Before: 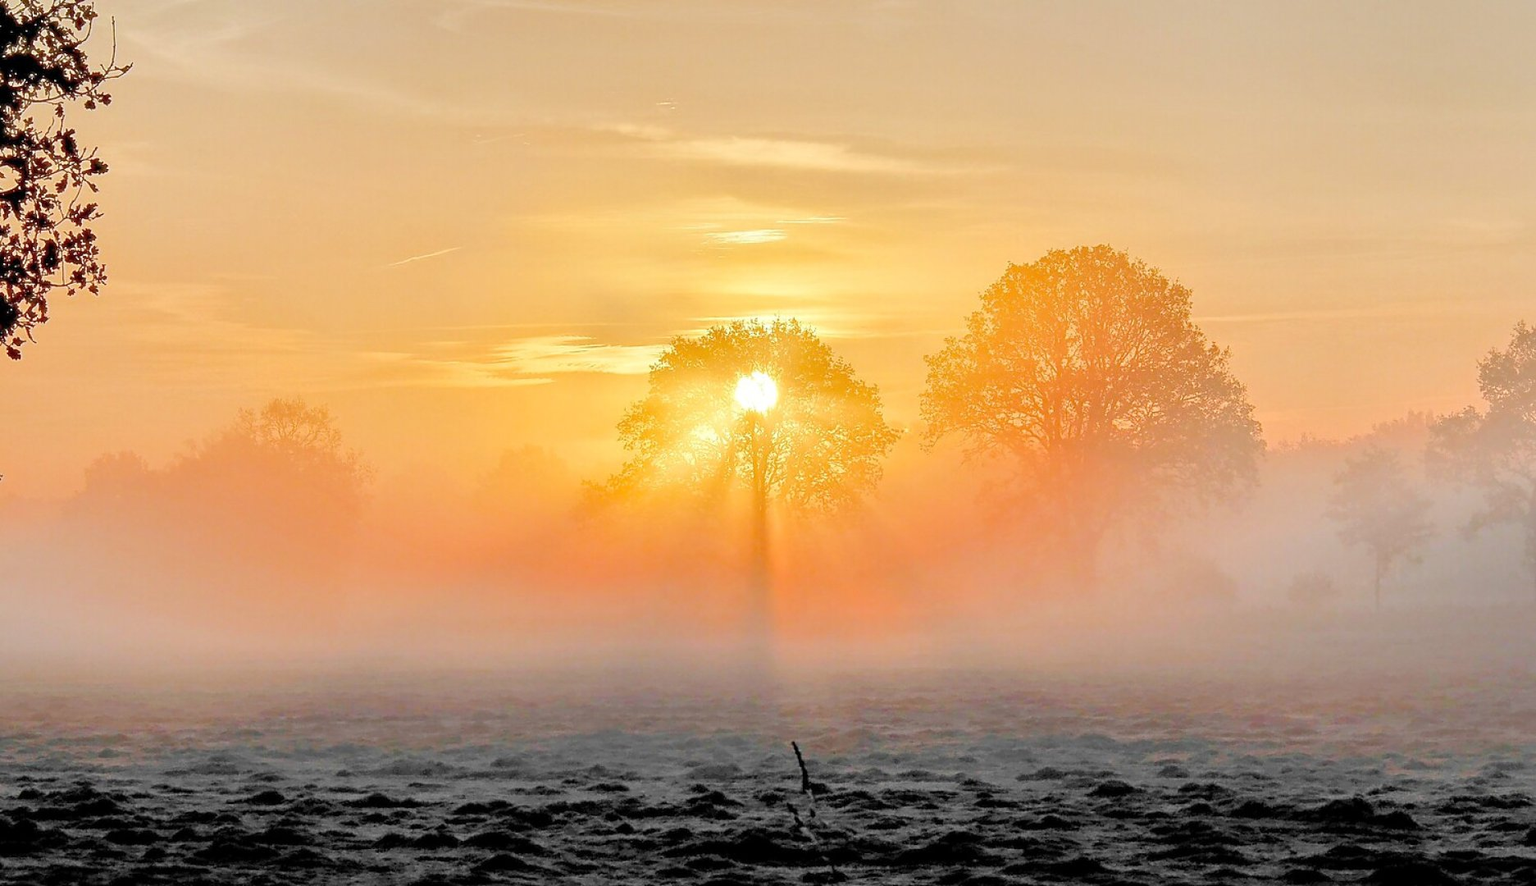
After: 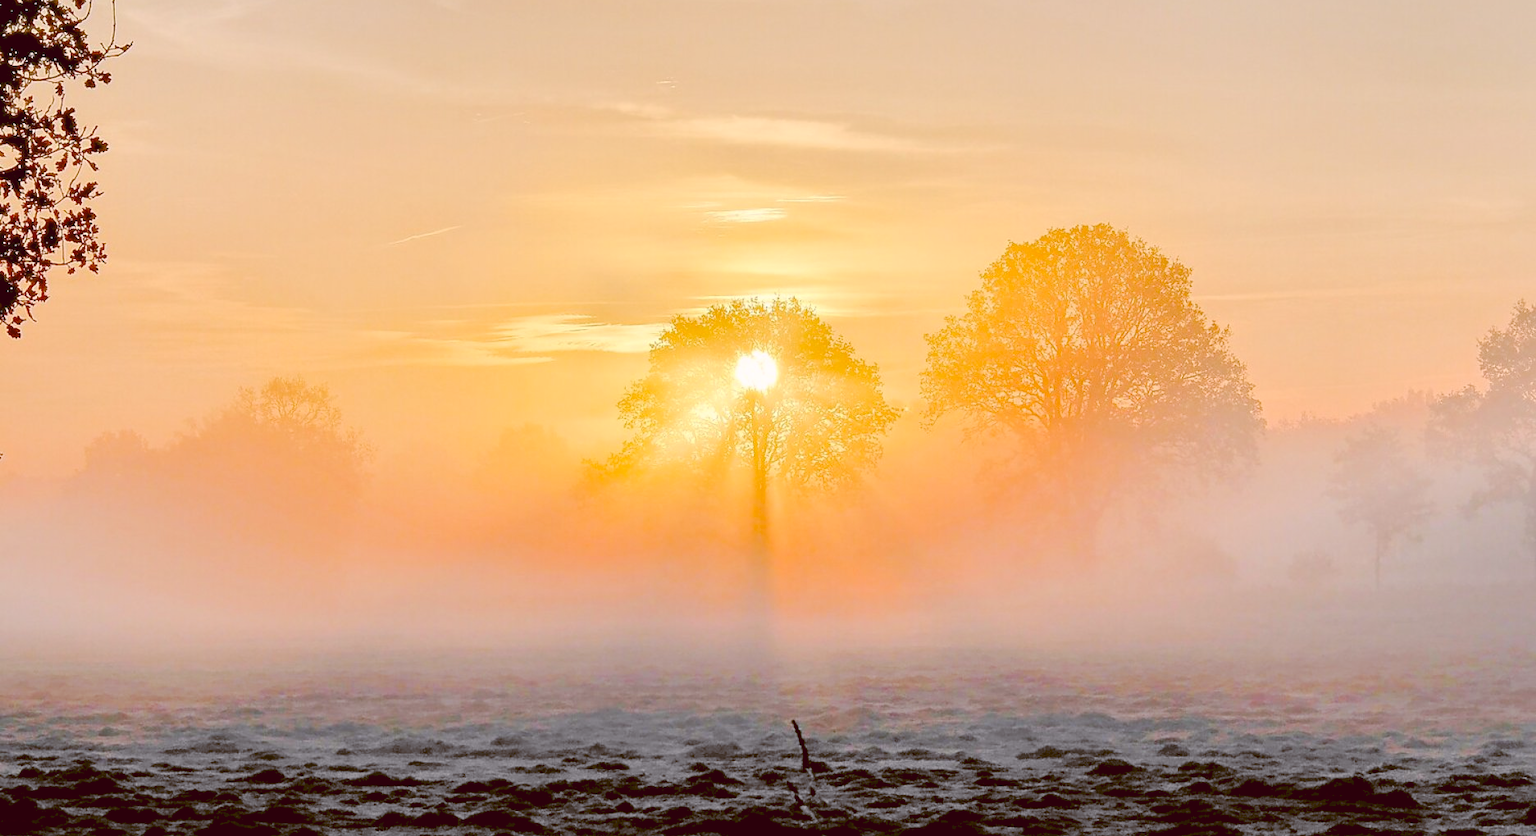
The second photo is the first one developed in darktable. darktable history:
tone curve: curves: ch0 [(0, 0) (0.003, 0.068) (0.011, 0.079) (0.025, 0.092) (0.044, 0.107) (0.069, 0.121) (0.1, 0.134) (0.136, 0.16) (0.177, 0.198) (0.224, 0.242) (0.277, 0.312) (0.335, 0.384) (0.399, 0.461) (0.468, 0.539) (0.543, 0.622) (0.623, 0.691) (0.709, 0.763) (0.801, 0.833) (0.898, 0.909) (1, 1)], preserve colors none
color correction: highlights a* 5.38, highlights b* 5.3, shadows a* -4.26, shadows b* -5.11
color balance: lift [1, 1.015, 1.004, 0.985], gamma [1, 0.958, 0.971, 1.042], gain [1, 0.956, 0.977, 1.044]
crop and rotate: top 2.479%, bottom 3.018%
